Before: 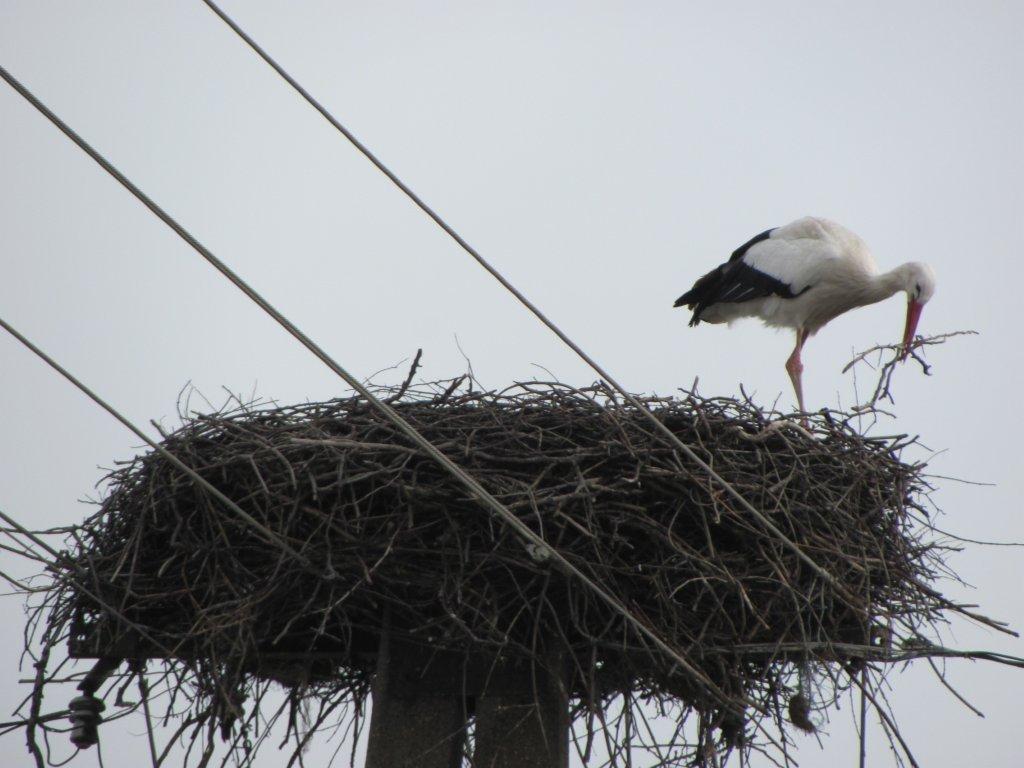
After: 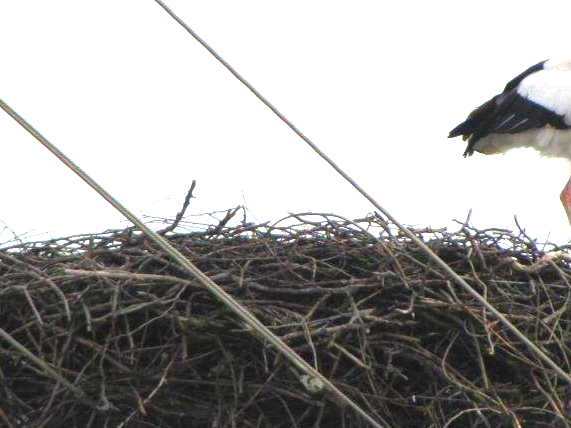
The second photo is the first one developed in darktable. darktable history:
crop and rotate: left 22.13%, top 22.054%, right 22.026%, bottom 22.102%
color balance rgb: linear chroma grading › global chroma 9.31%, global vibrance 41.49%
exposure: black level correction 0, exposure 1.5 EV, compensate exposure bias true, compensate highlight preservation false
